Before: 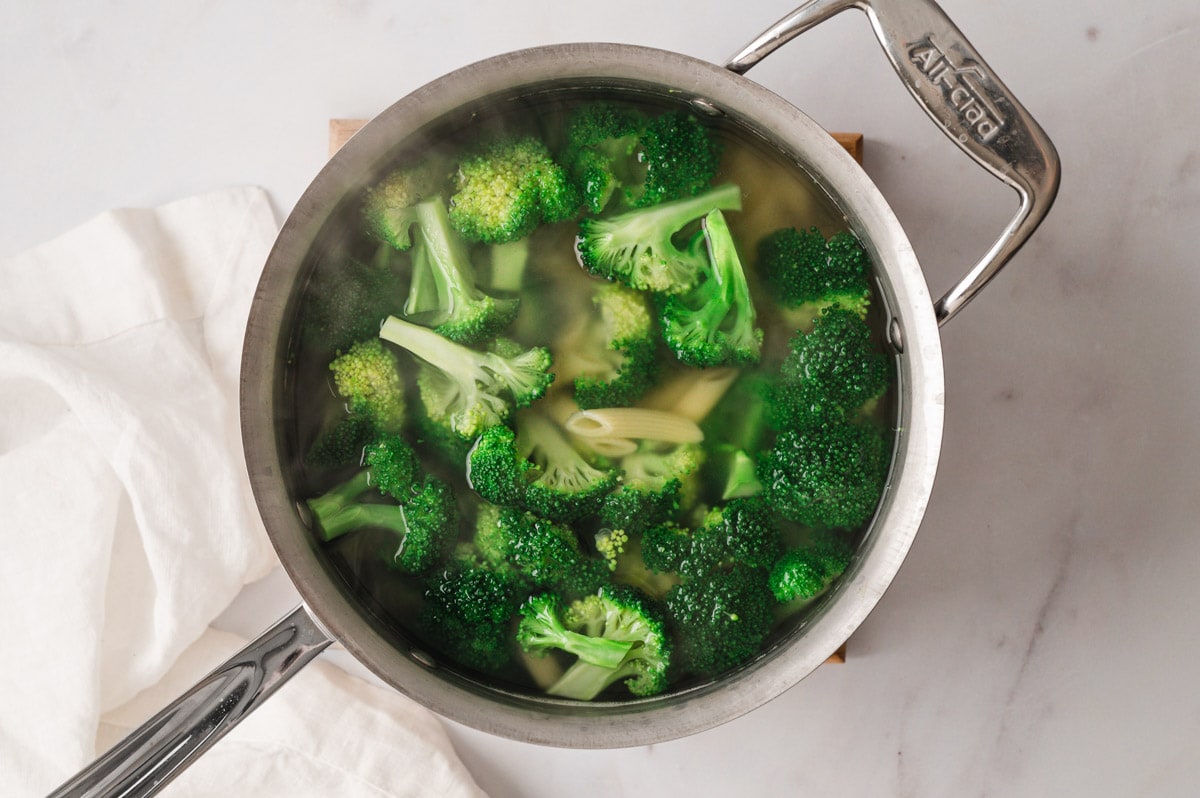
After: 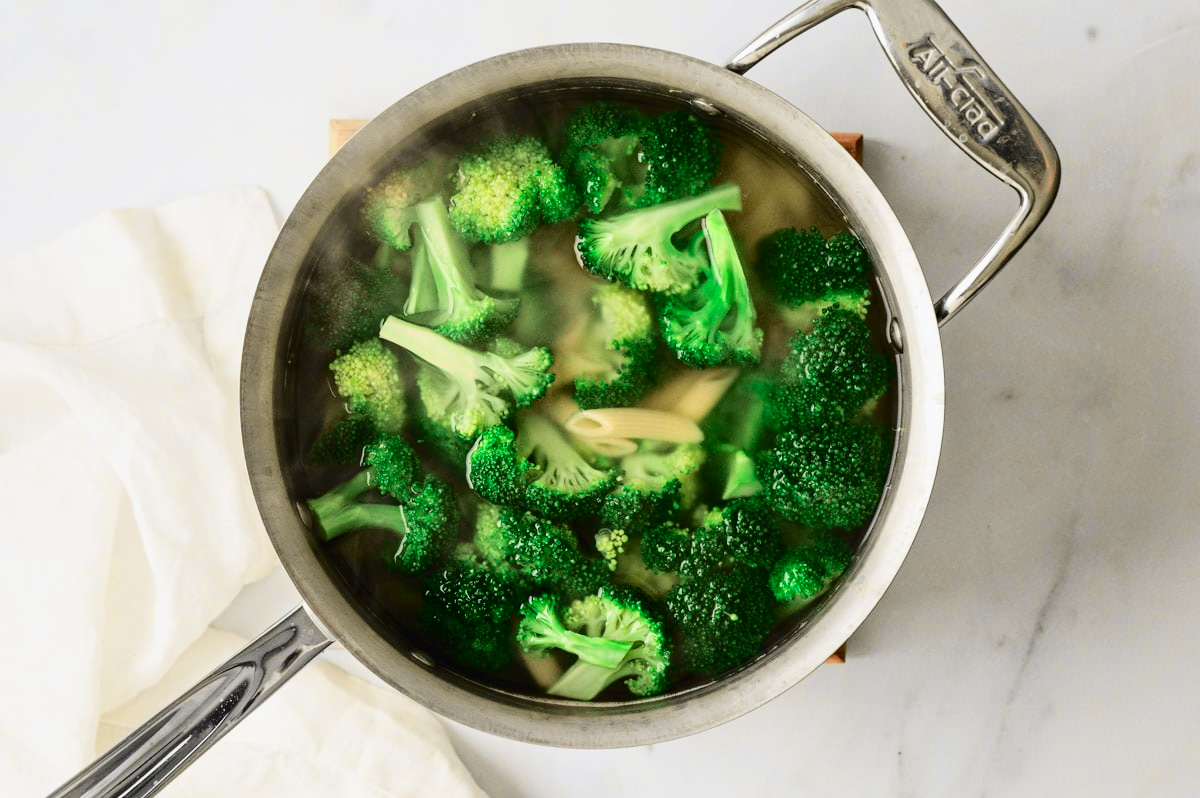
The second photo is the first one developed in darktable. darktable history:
tone curve: curves: ch0 [(0, 0.011) (0.053, 0.026) (0.174, 0.115) (0.398, 0.444) (0.673, 0.775) (0.829, 0.906) (0.991, 0.981)]; ch1 [(0, 0) (0.276, 0.206) (0.409, 0.383) (0.473, 0.458) (0.492, 0.499) (0.521, 0.502) (0.546, 0.543) (0.585, 0.617) (0.659, 0.686) (0.78, 0.8) (1, 1)]; ch2 [(0, 0) (0.438, 0.449) (0.473, 0.469) (0.503, 0.5) (0.523, 0.538) (0.562, 0.598) (0.612, 0.635) (0.695, 0.713) (1, 1)], color space Lab, independent channels, preserve colors none
